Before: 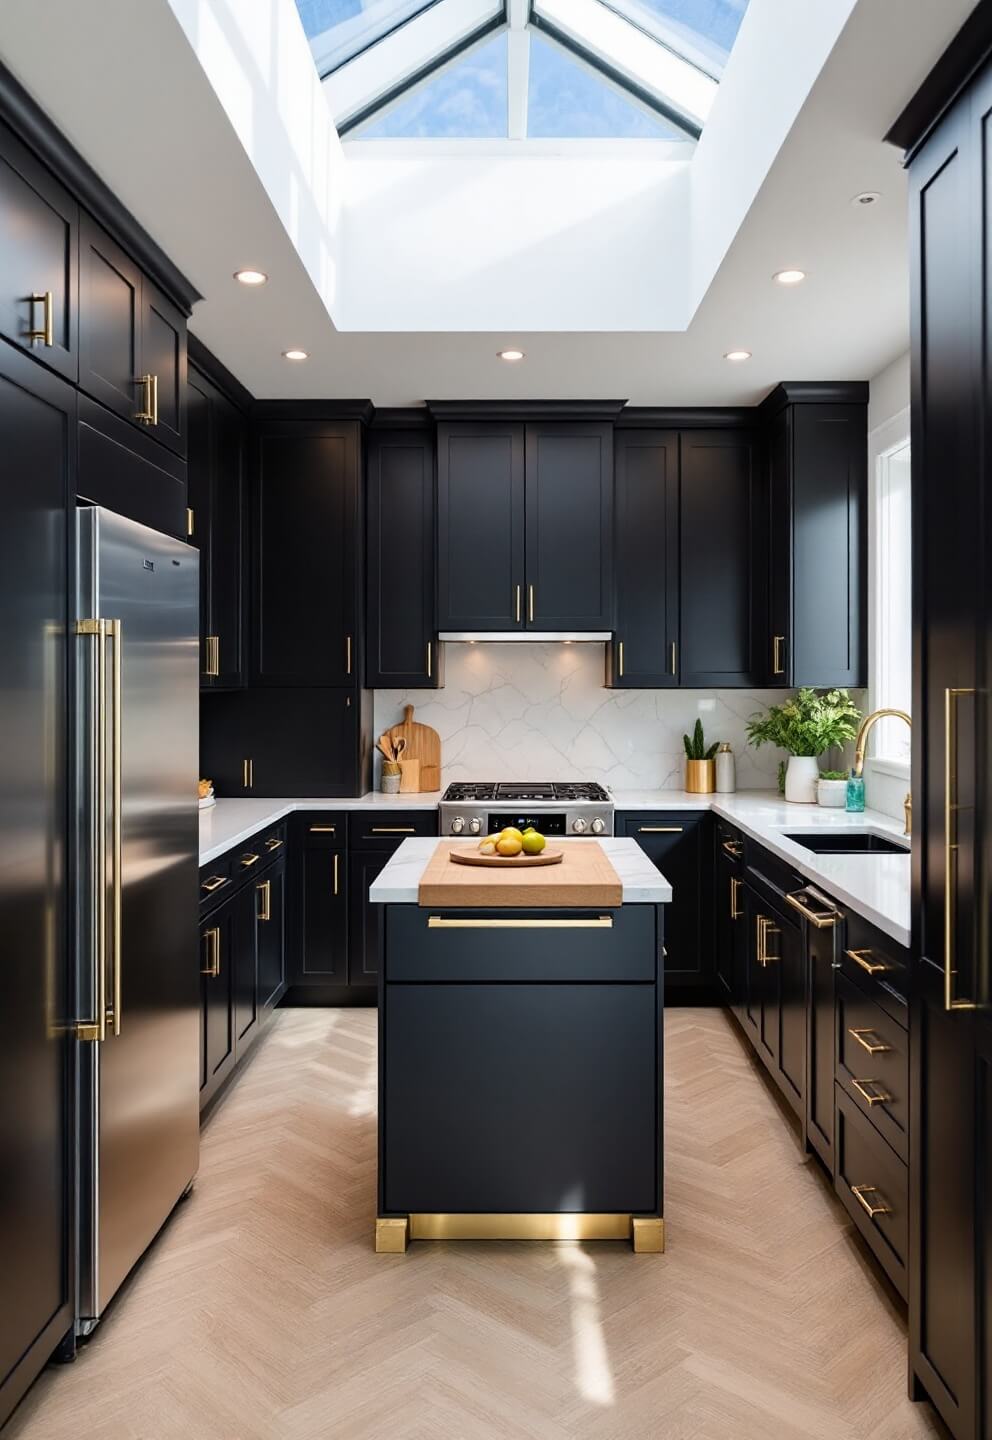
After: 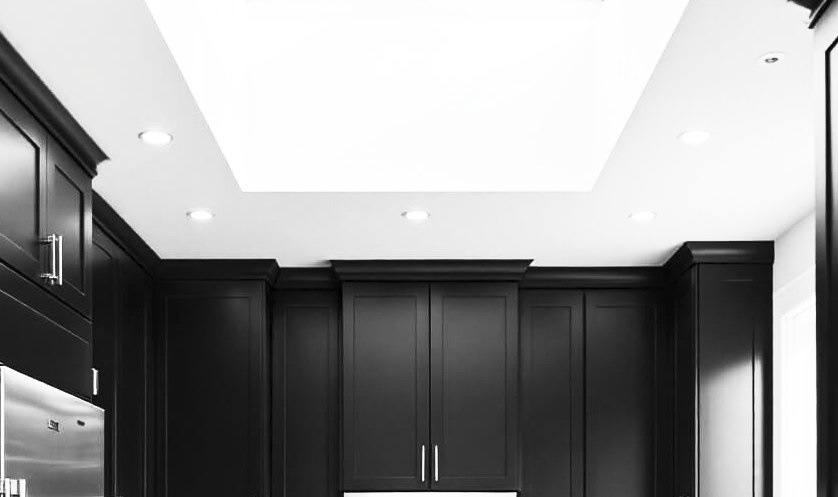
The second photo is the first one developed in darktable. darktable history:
crop and rotate: left 9.64%, top 9.739%, right 5.859%, bottom 55.715%
local contrast: mode bilateral grid, contrast 10, coarseness 25, detail 112%, midtone range 0.2
contrast brightness saturation: contrast 0.548, brightness 0.457, saturation -0.994
